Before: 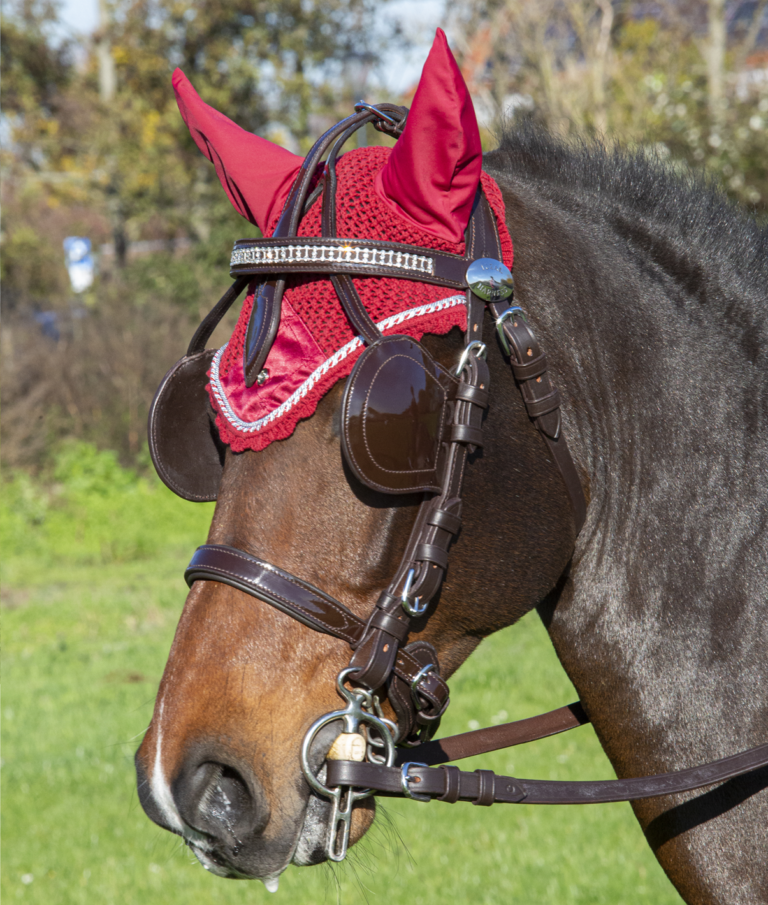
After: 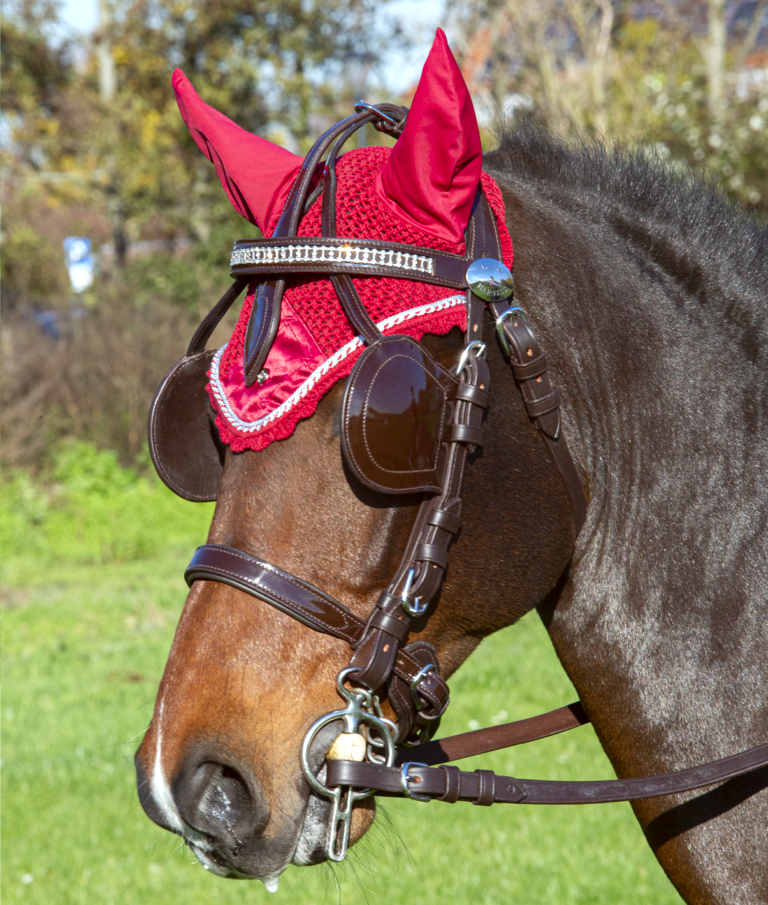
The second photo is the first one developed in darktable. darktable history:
contrast brightness saturation: brightness -0.09
color correction: highlights a* -2.73, highlights b* -2.09, shadows a* 2.41, shadows b* 2.73
levels: levels [0, 0.435, 0.917]
